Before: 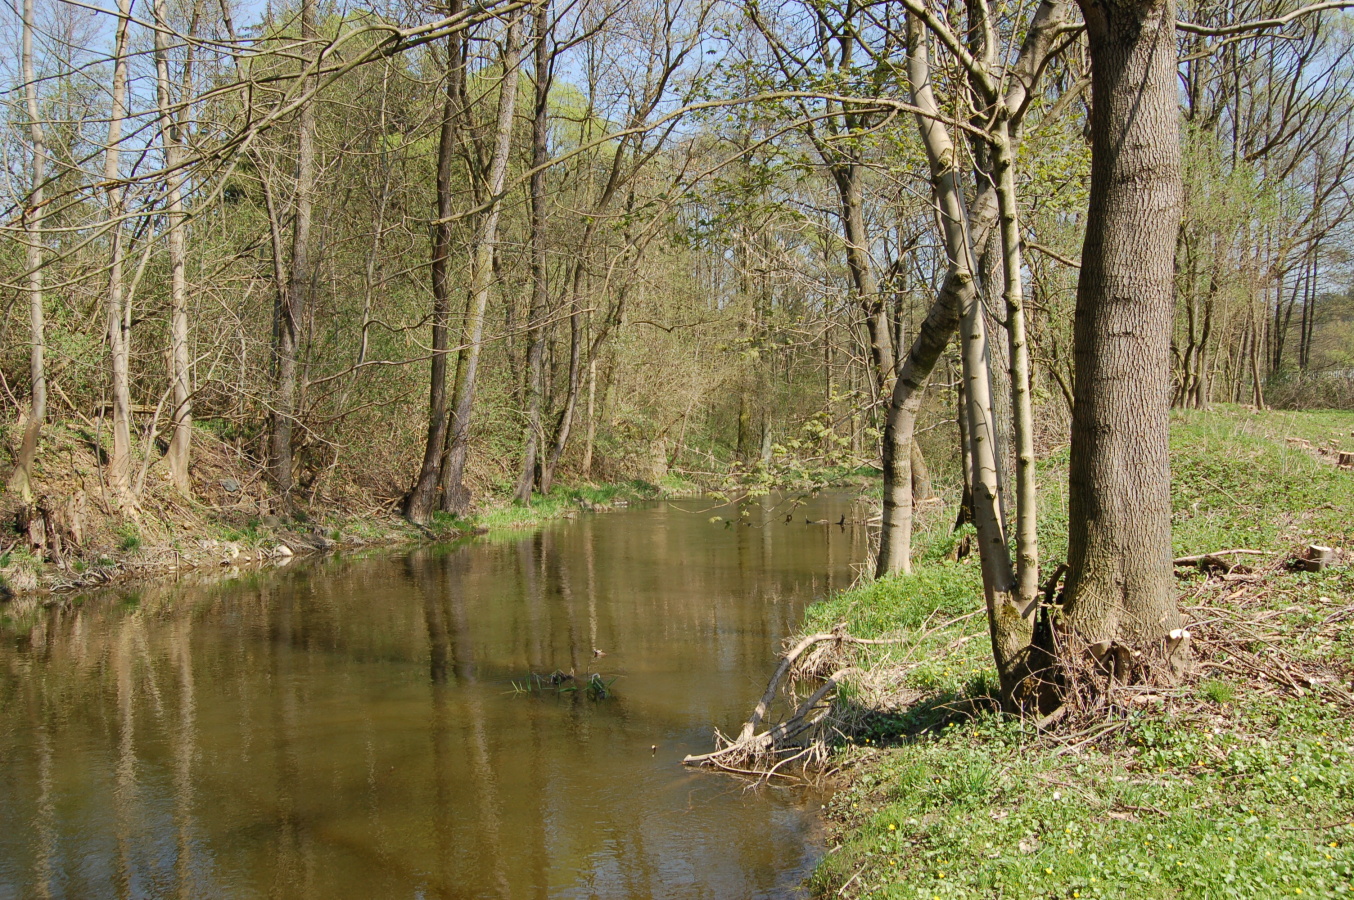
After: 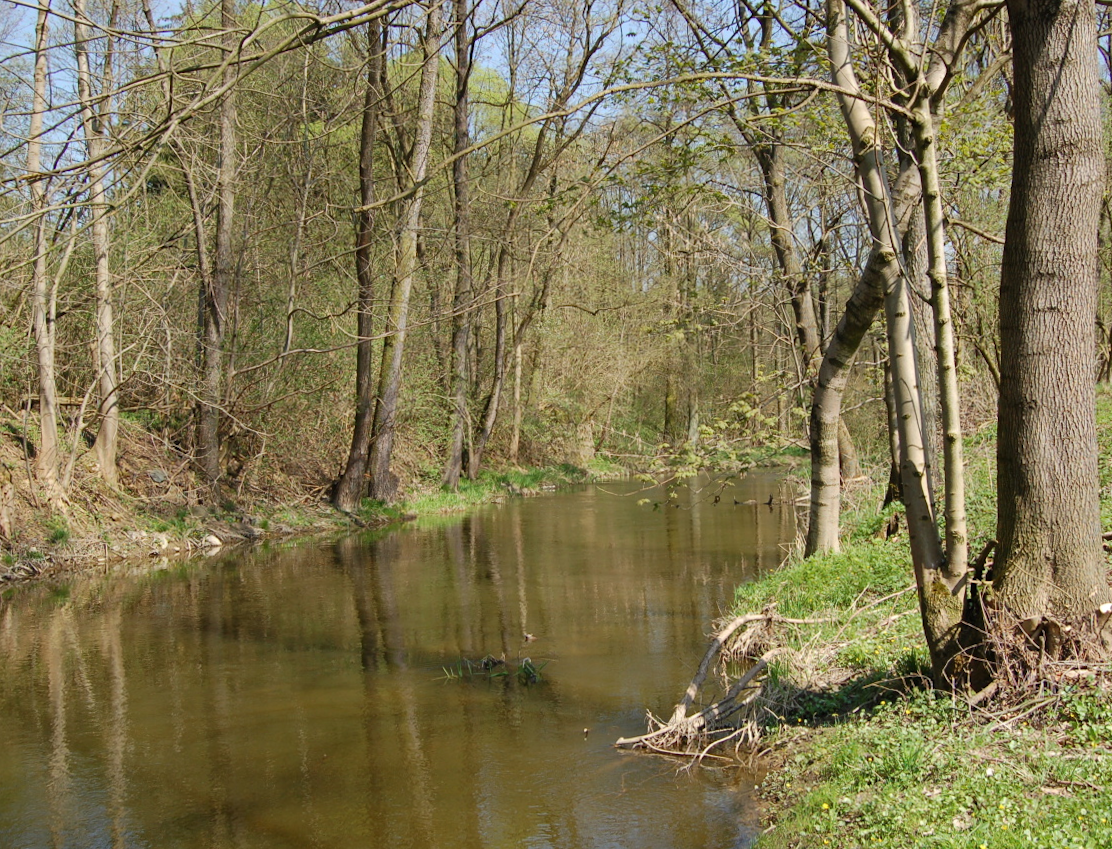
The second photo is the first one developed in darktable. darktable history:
crop and rotate: angle 1°, left 4.281%, top 0.642%, right 11.383%, bottom 2.486%
tone equalizer: on, module defaults
